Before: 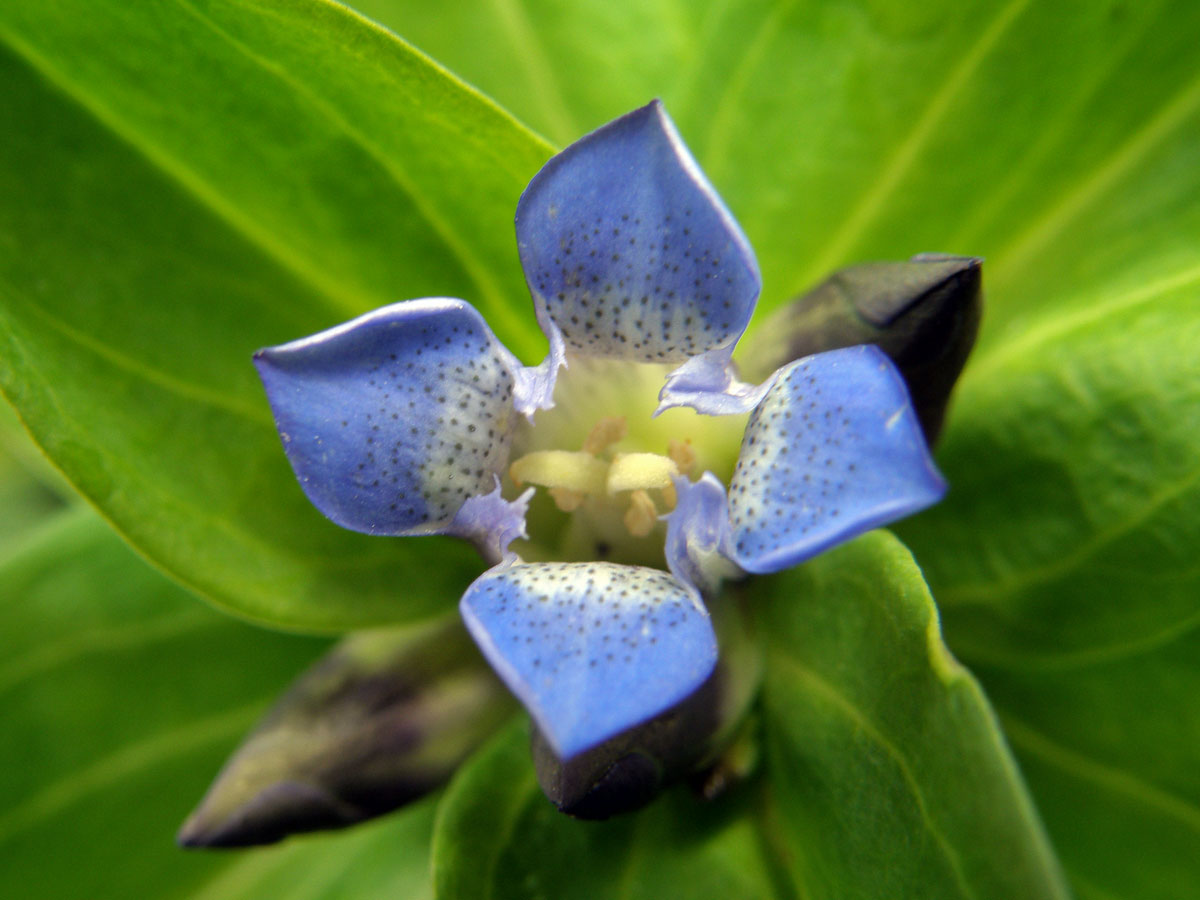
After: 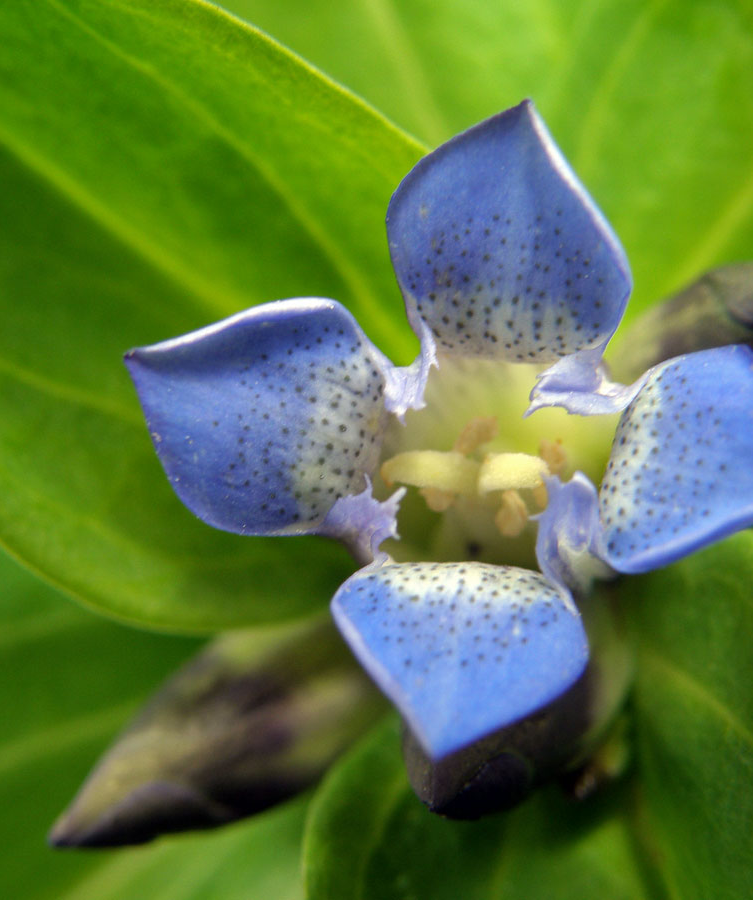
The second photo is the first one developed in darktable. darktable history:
crop: left 10.776%, right 26.471%
